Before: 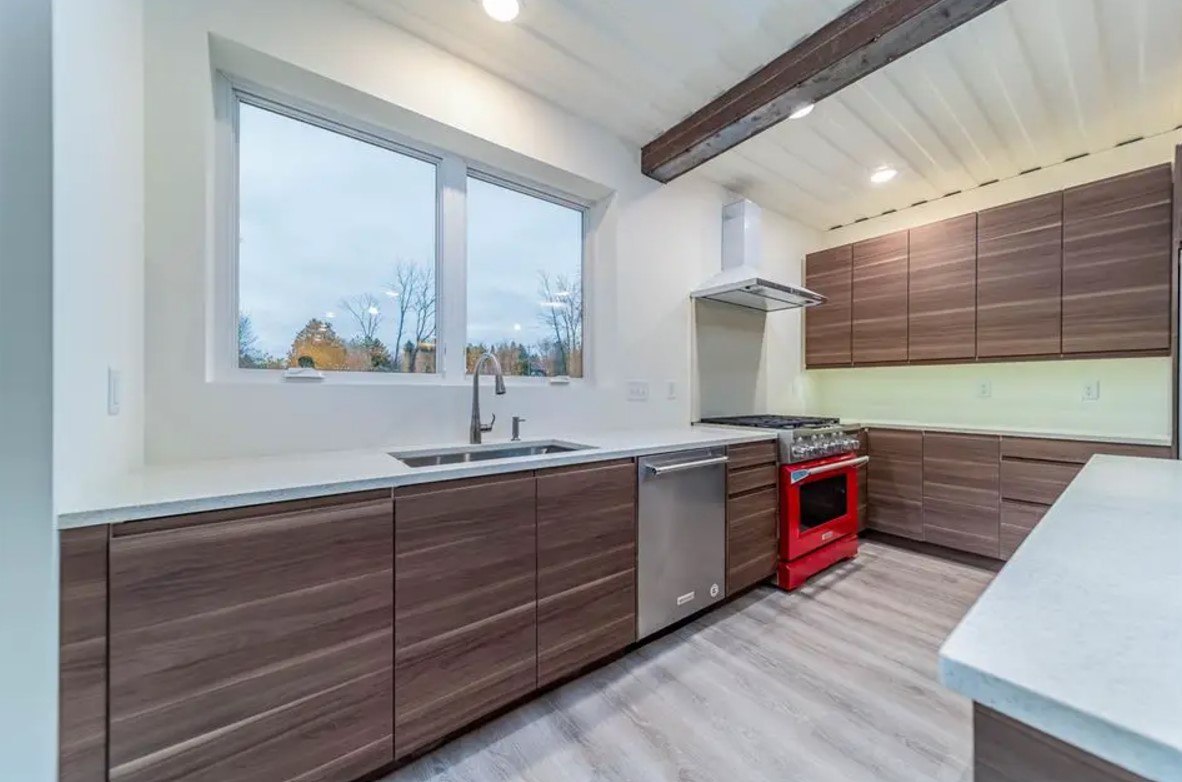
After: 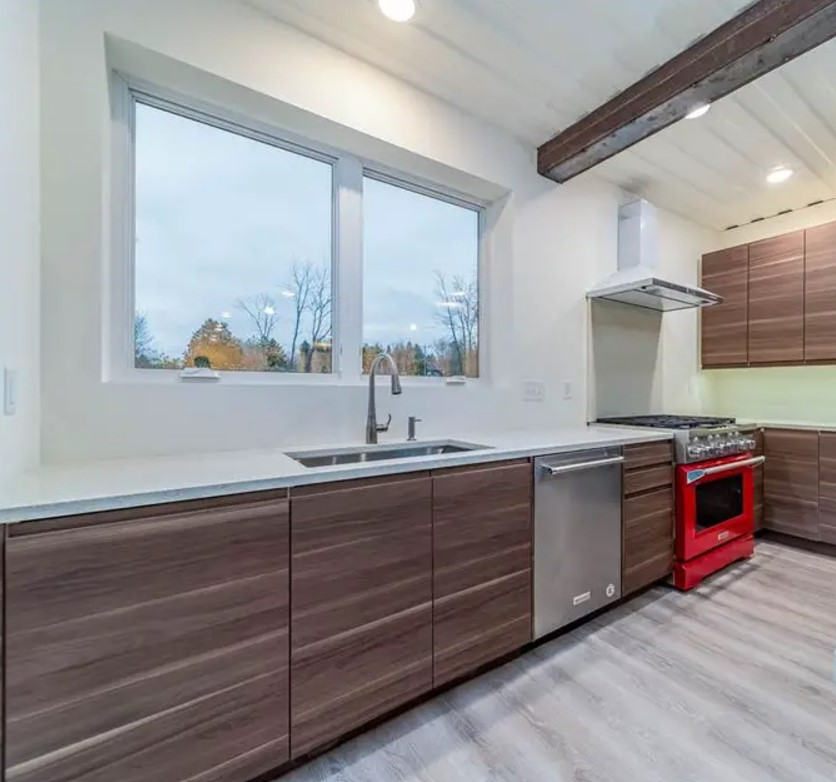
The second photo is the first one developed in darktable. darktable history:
crop and rotate: left 8.944%, right 20.297%
